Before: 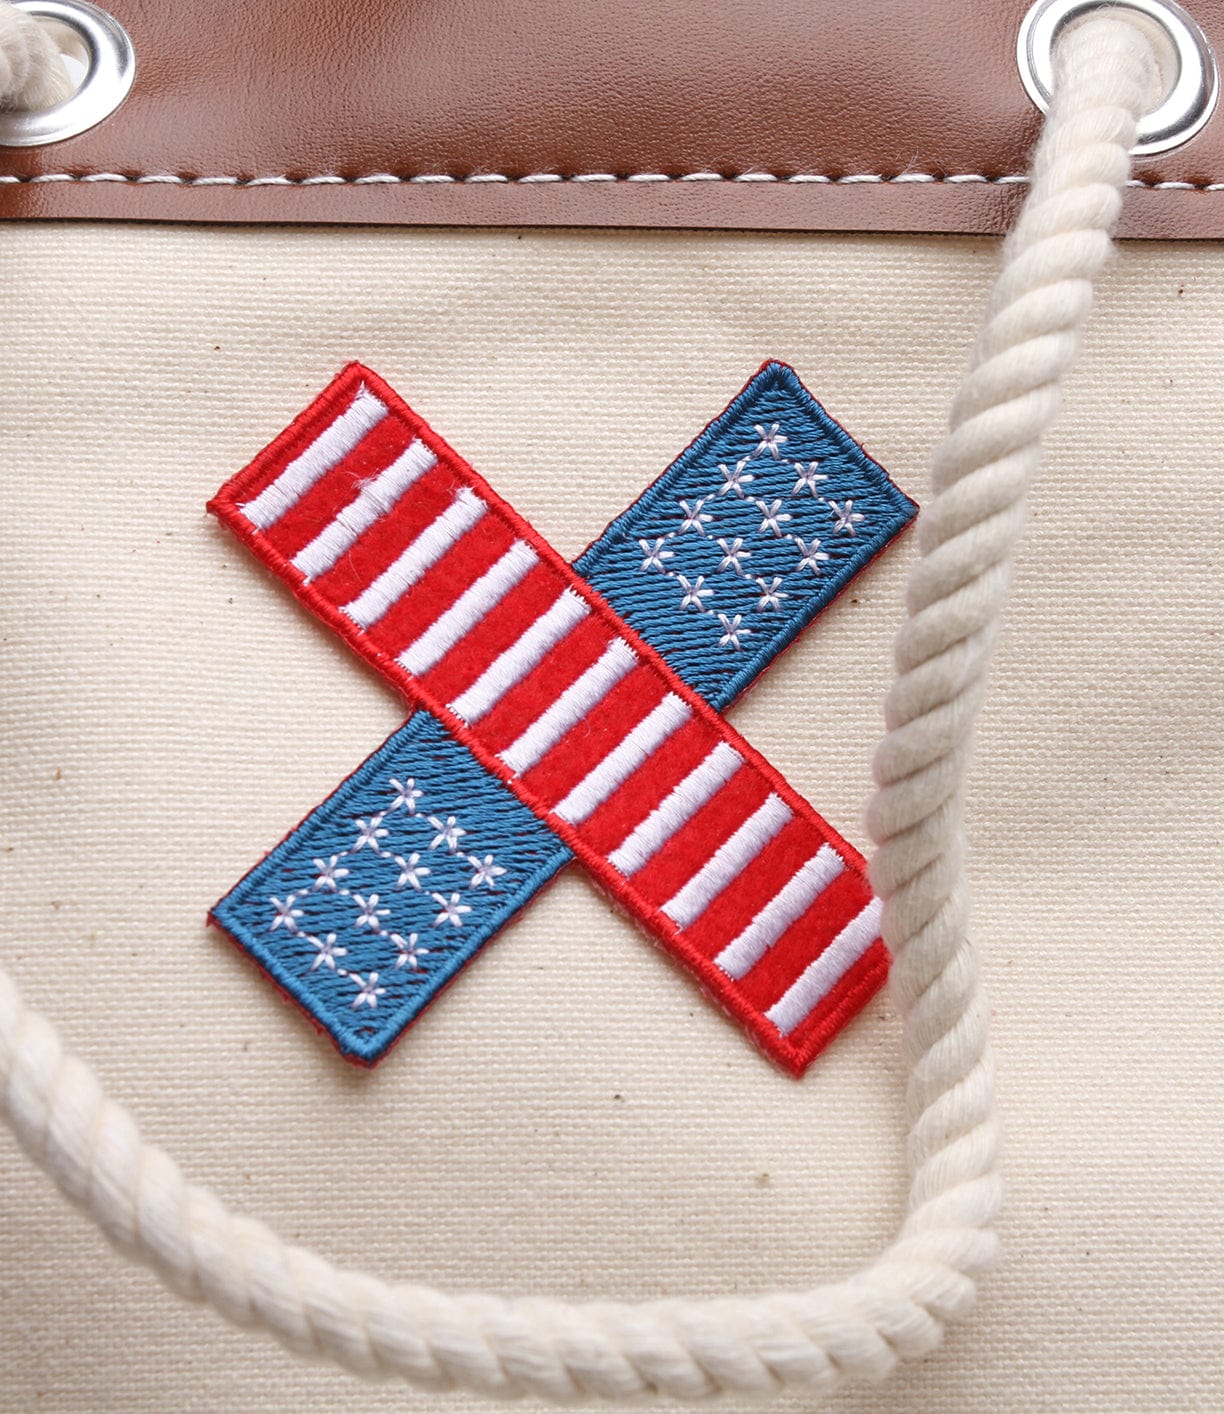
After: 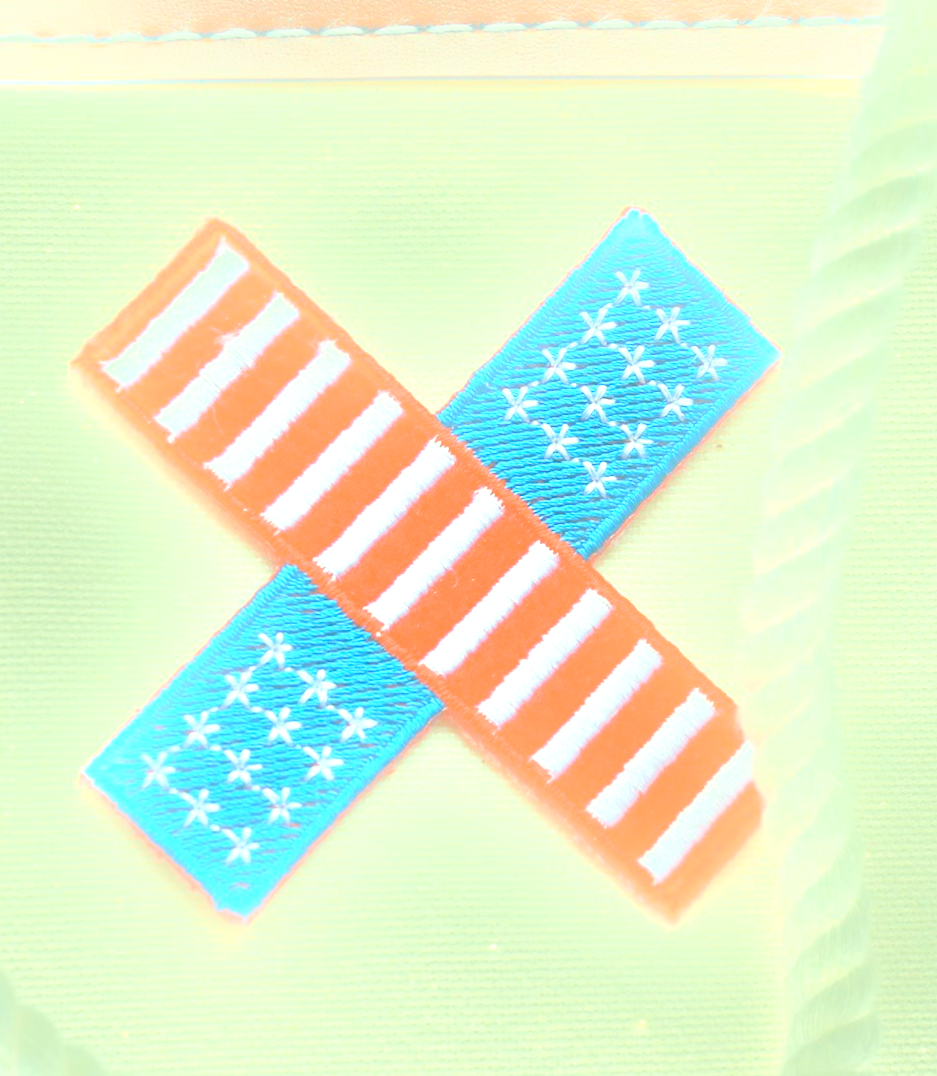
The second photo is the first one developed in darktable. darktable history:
bloom: on, module defaults
exposure: black level correction 0, exposure 1.1 EV, compensate exposure bias true, compensate highlight preservation false
rotate and perspective: rotation -1.24°, automatic cropping off
color correction: highlights a* -20.08, highlights b* 9.8, shadows a* -20.4, shadows b* -10.76
crop and rotate: left 11.831%, top 11.346%, right 13.429%, bottom 13.899%
